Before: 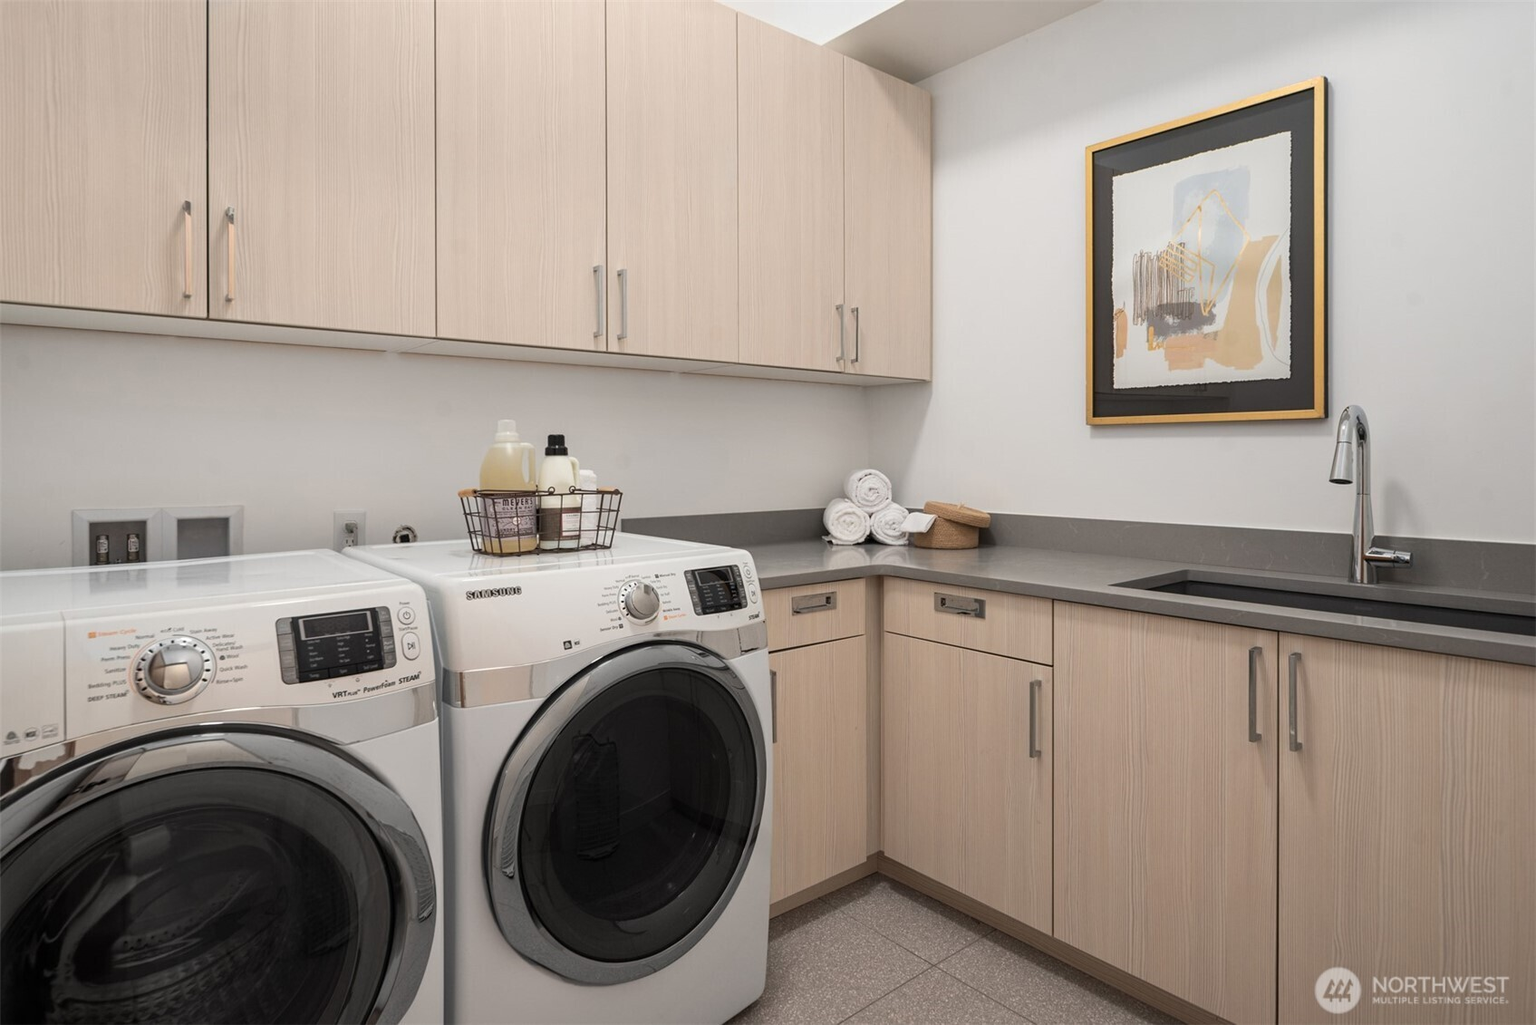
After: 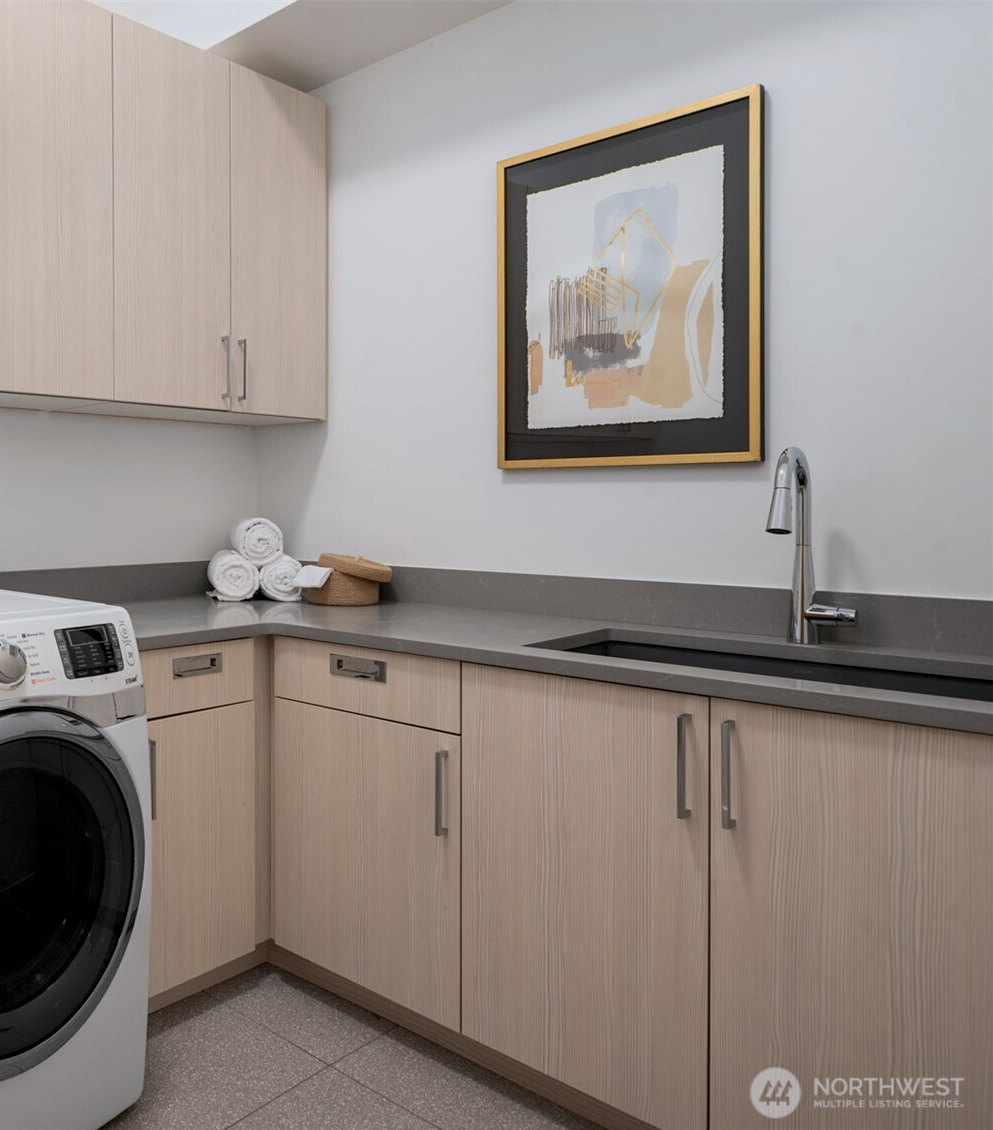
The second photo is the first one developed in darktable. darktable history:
exposure: black level correction 0.006, exposure -0.226 EV, compensate highlight preservation false
white balance: red 0.983, blue 1.036
crop: left 41.402%
